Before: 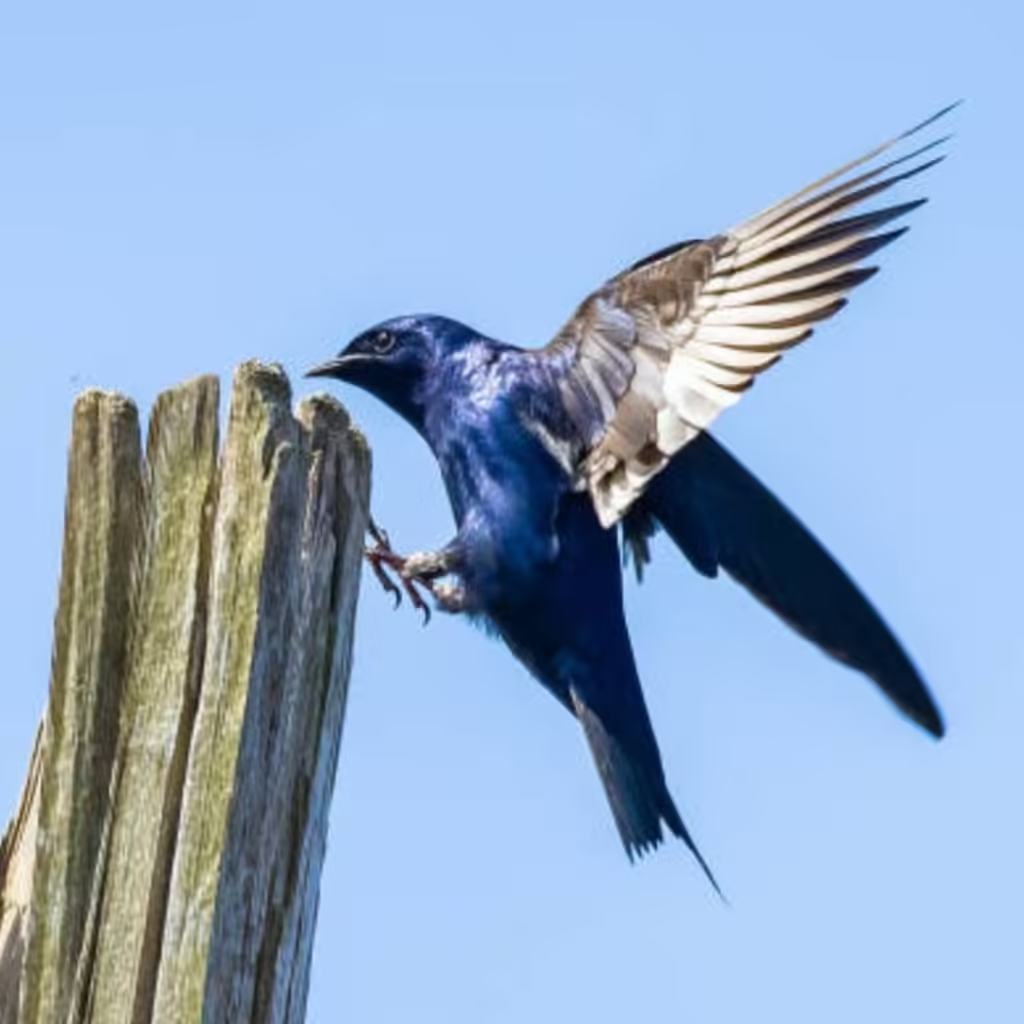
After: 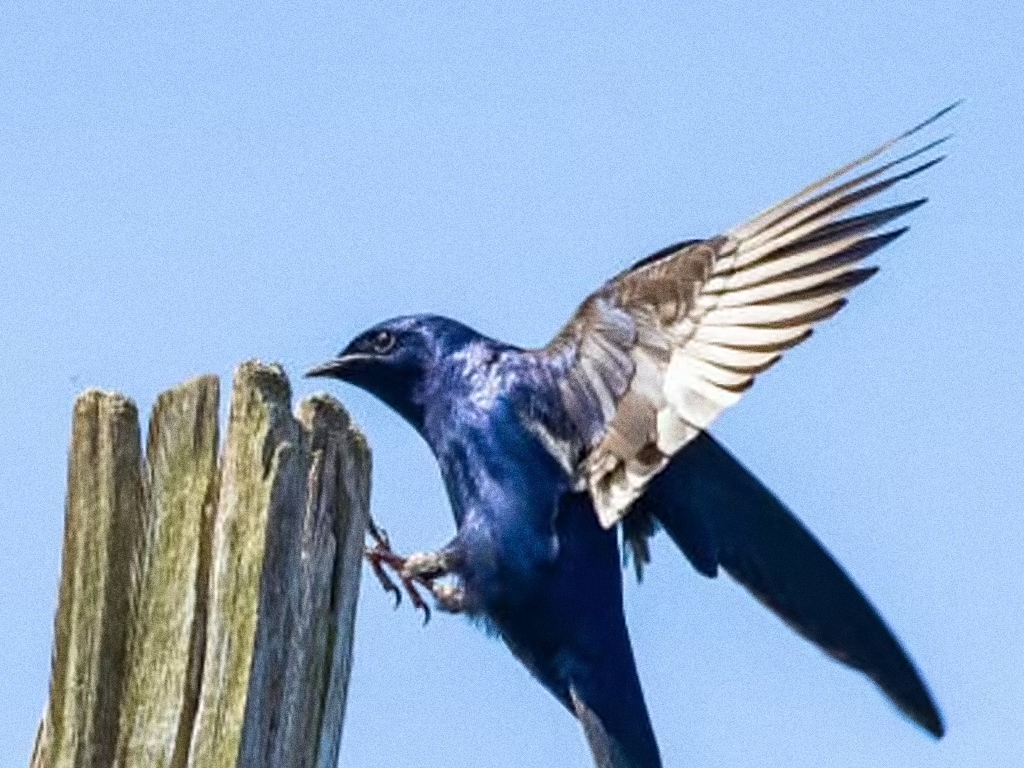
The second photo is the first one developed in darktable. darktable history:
sharpen: on, module defaults
crop: bottom 24.988%
grain: coarseness 0.09 ISO, strength 40%
